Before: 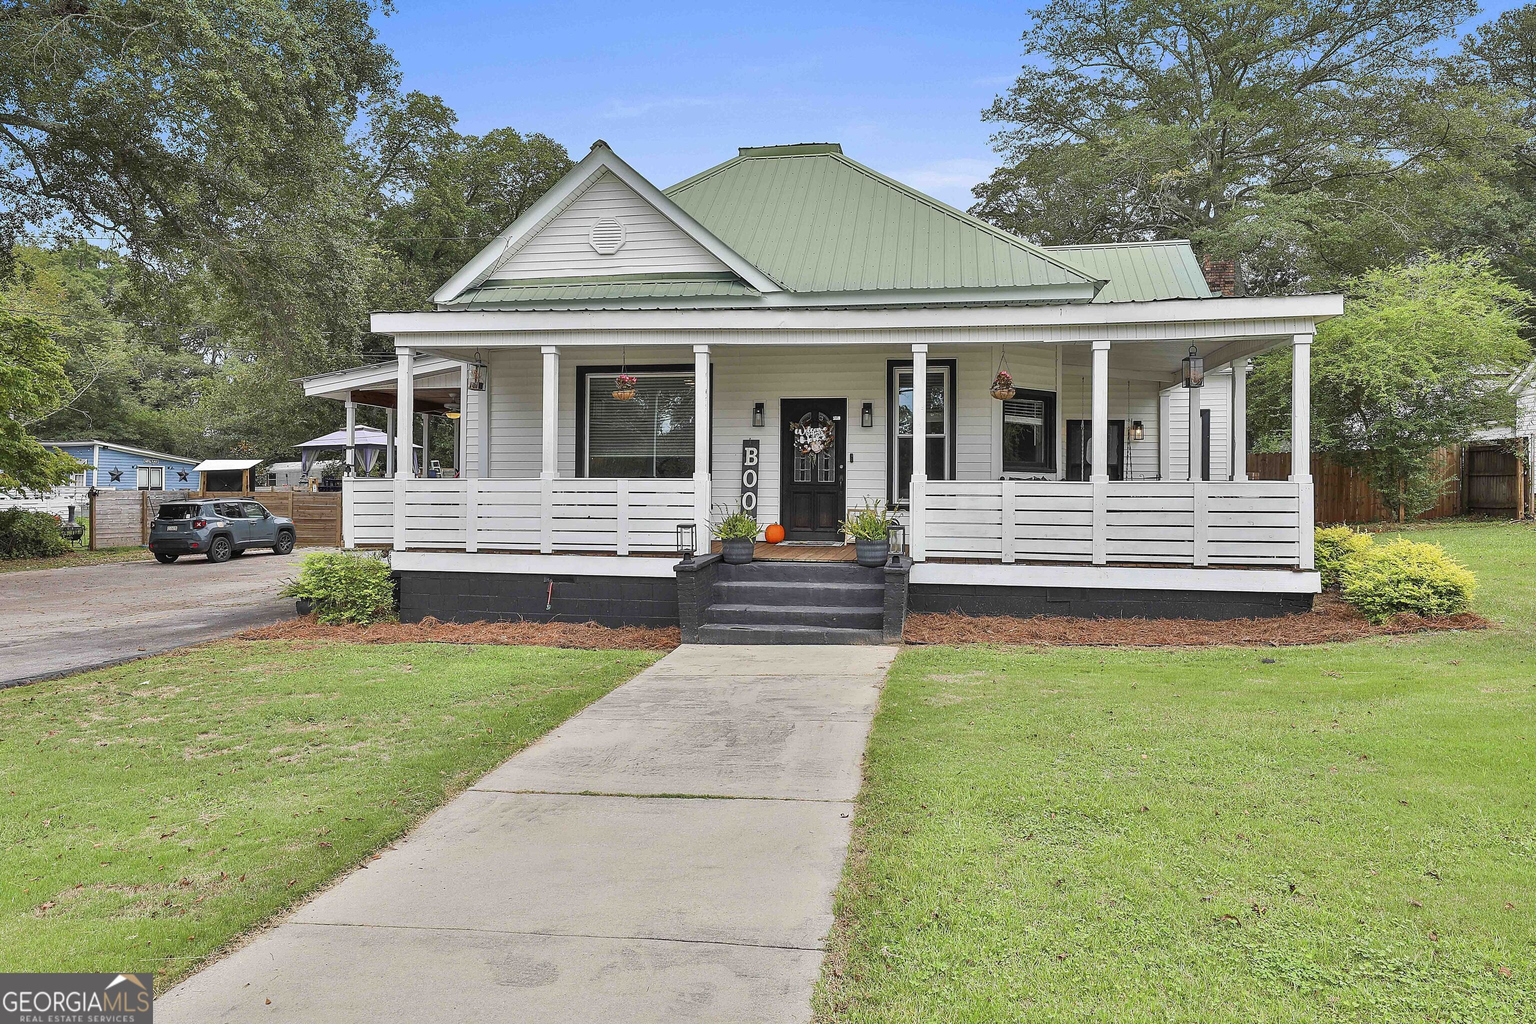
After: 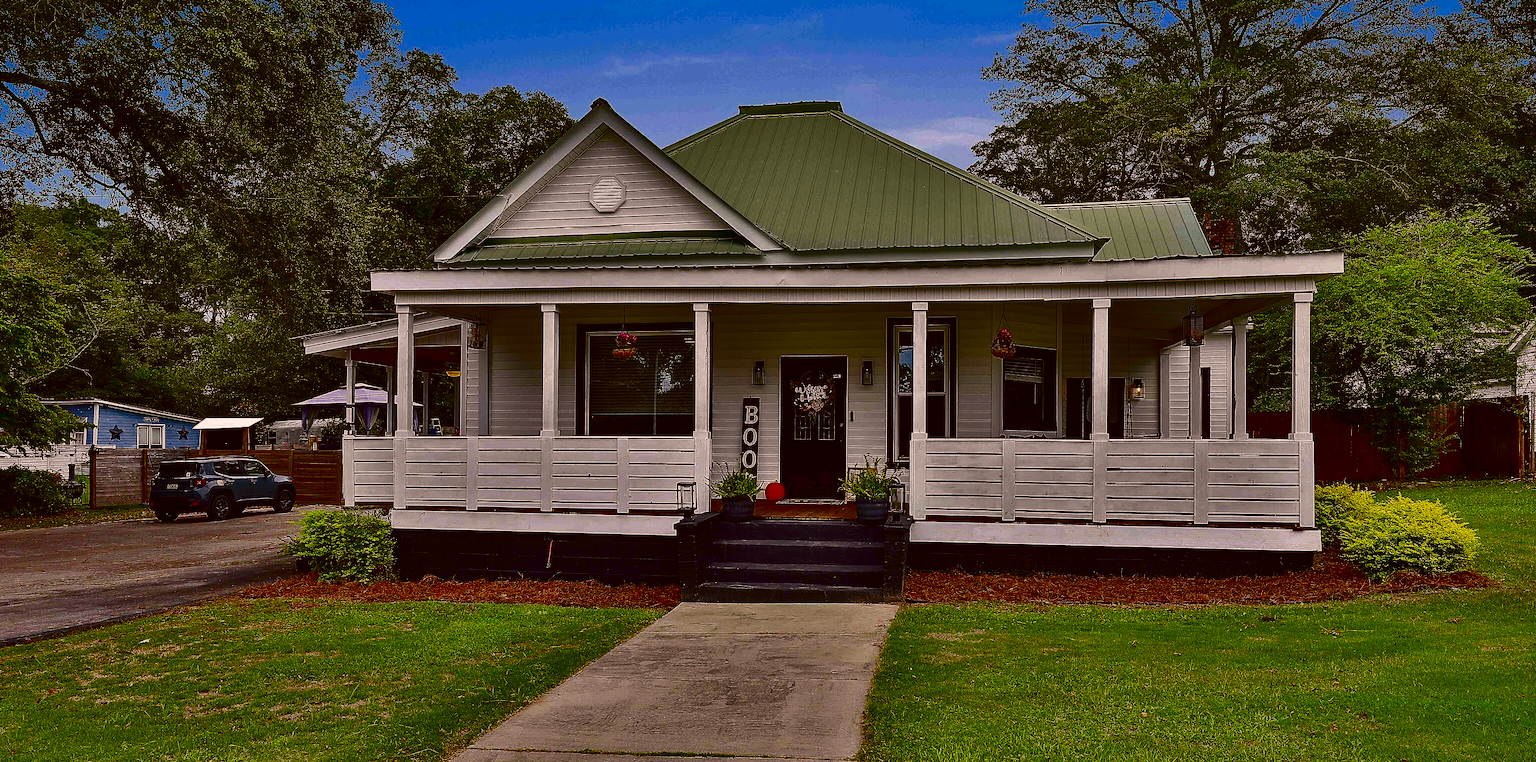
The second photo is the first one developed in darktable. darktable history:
contrast brightness saturation: brightness -0.982, saturation 0.989
color correction: highlights a* 10.24, highlights b* 9.67, shadows a* 8.07, shadows b* 7.59, saturation 0.825
crop: top 4.149%, bottom 21.342%
